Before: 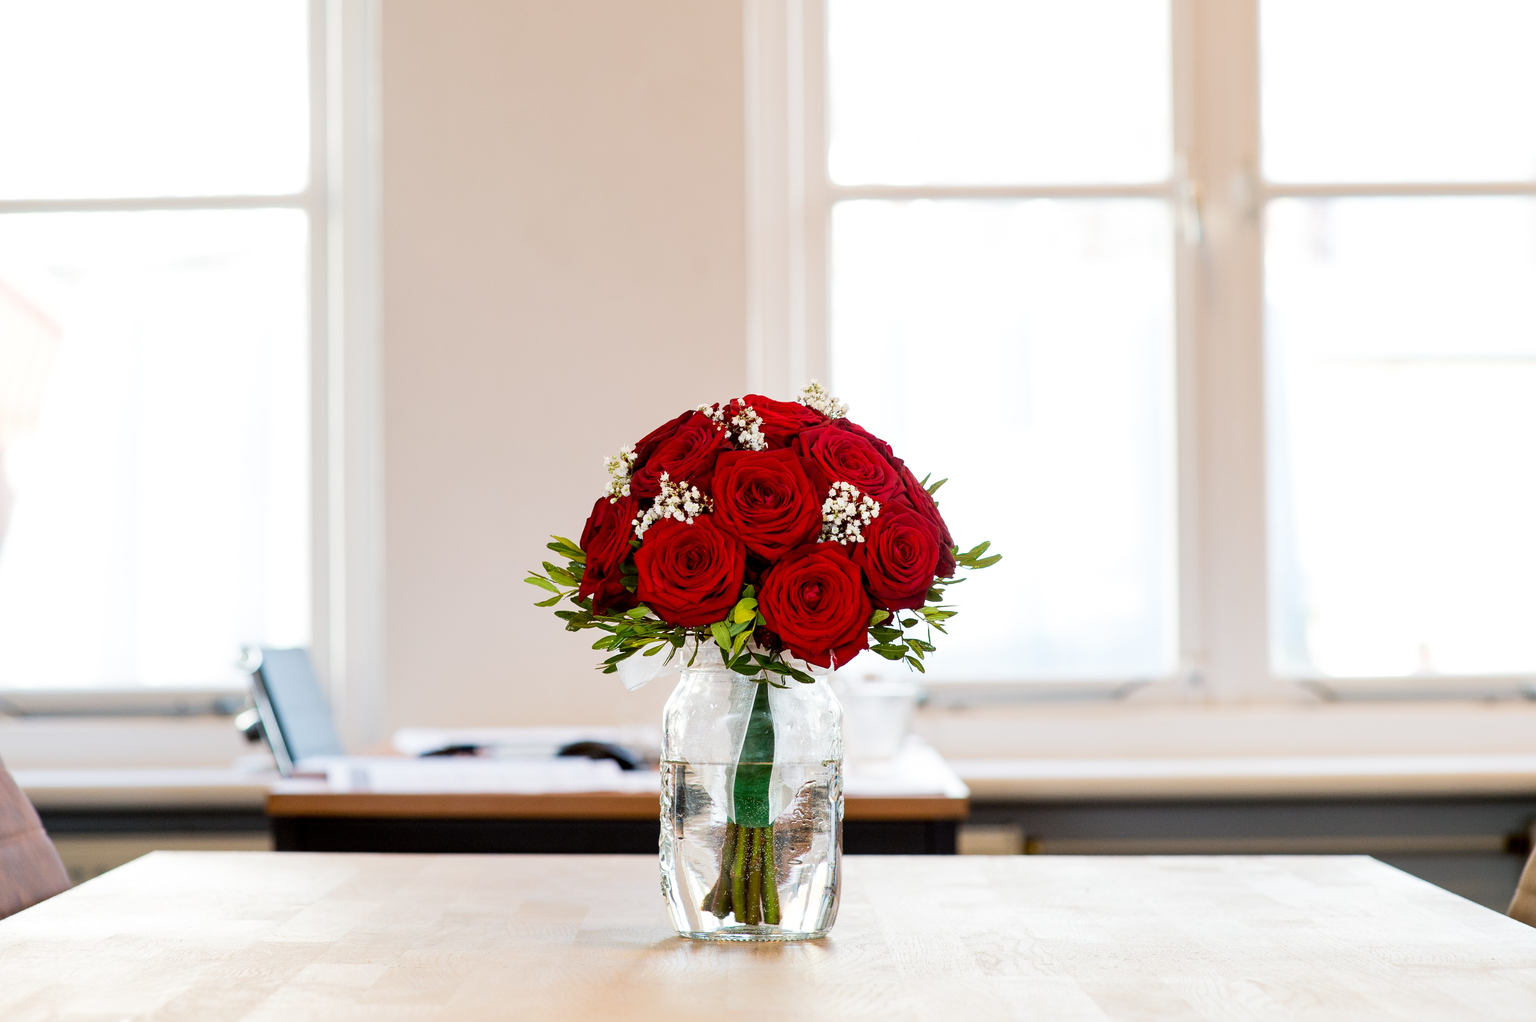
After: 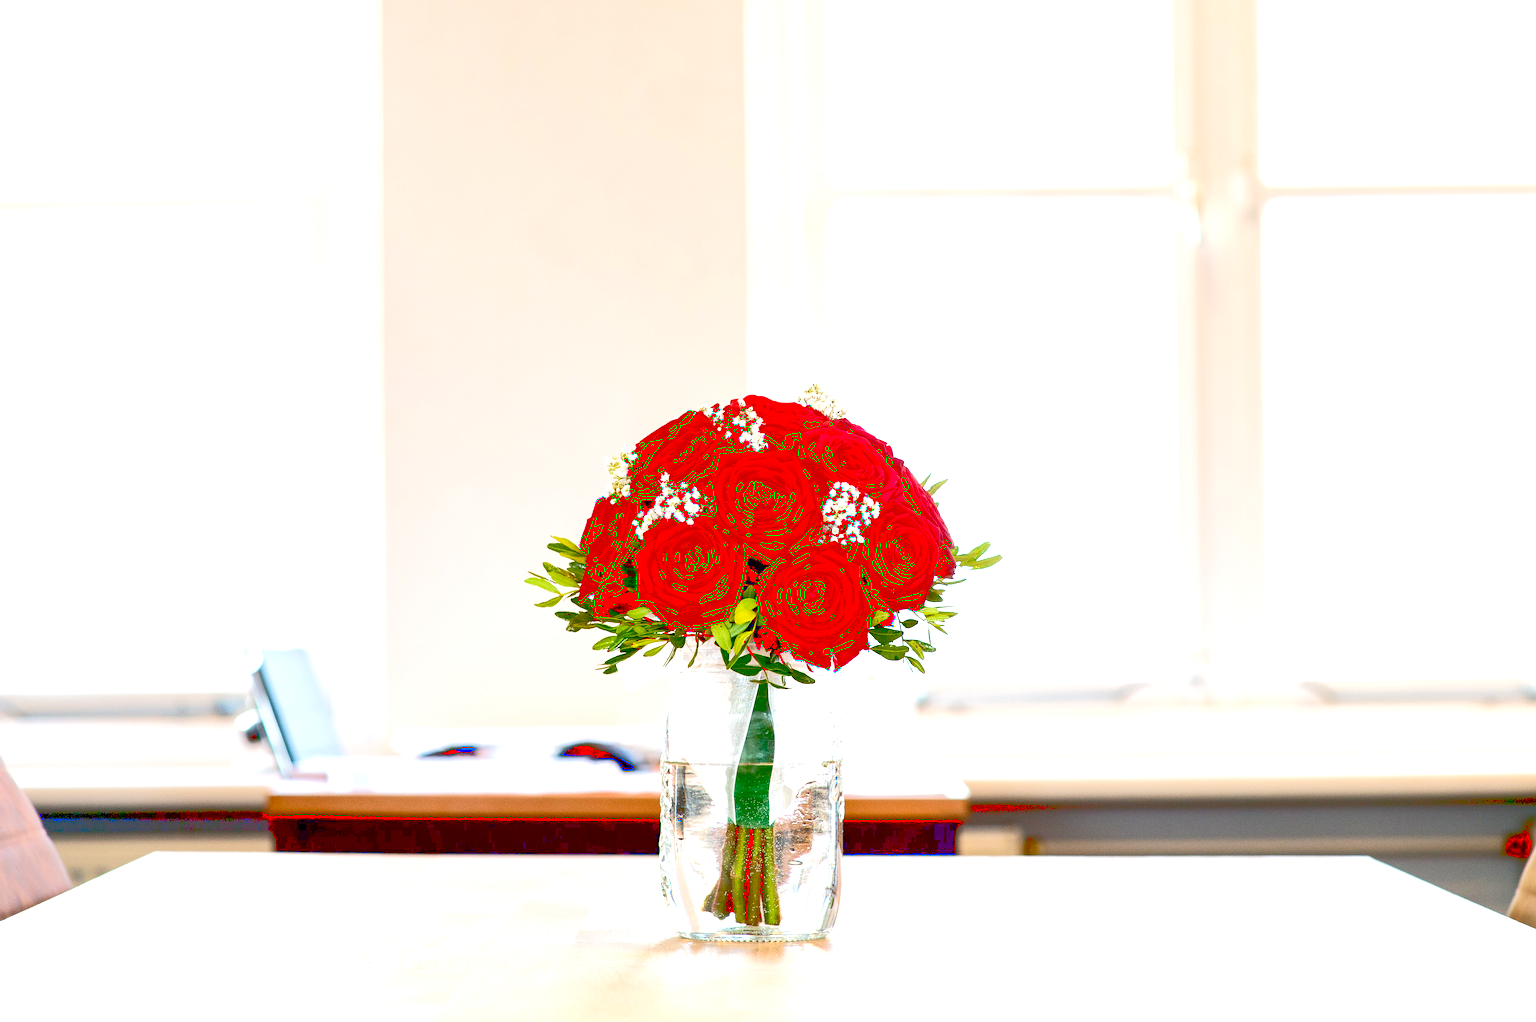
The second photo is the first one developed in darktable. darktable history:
tone curve: curves: ch0 [(0, 0) (0.003, 0.301) (0.011, 0.302) (0.025, 0.307) (0.044, 0.313) (0.069, 0.316) (0.1, 0.322) (0.136, 0.325) (0.177, 0.341) (0.224, 0.358) (0.277, 0.386) (0.335, 0.429) (0.399, 0.486) (0.468, 0.556) (0.543, 0.644) (0.623, 0.728) (0.709, 0.796) (0.801, 0.854) (0.898, 0.908) (1, 1)], color space Lab, linked channels, preserve colors none
exposure: black level correction 0.012, exposure 0.703 EV, compensate exposure bias true, compensate highlight preservation false
